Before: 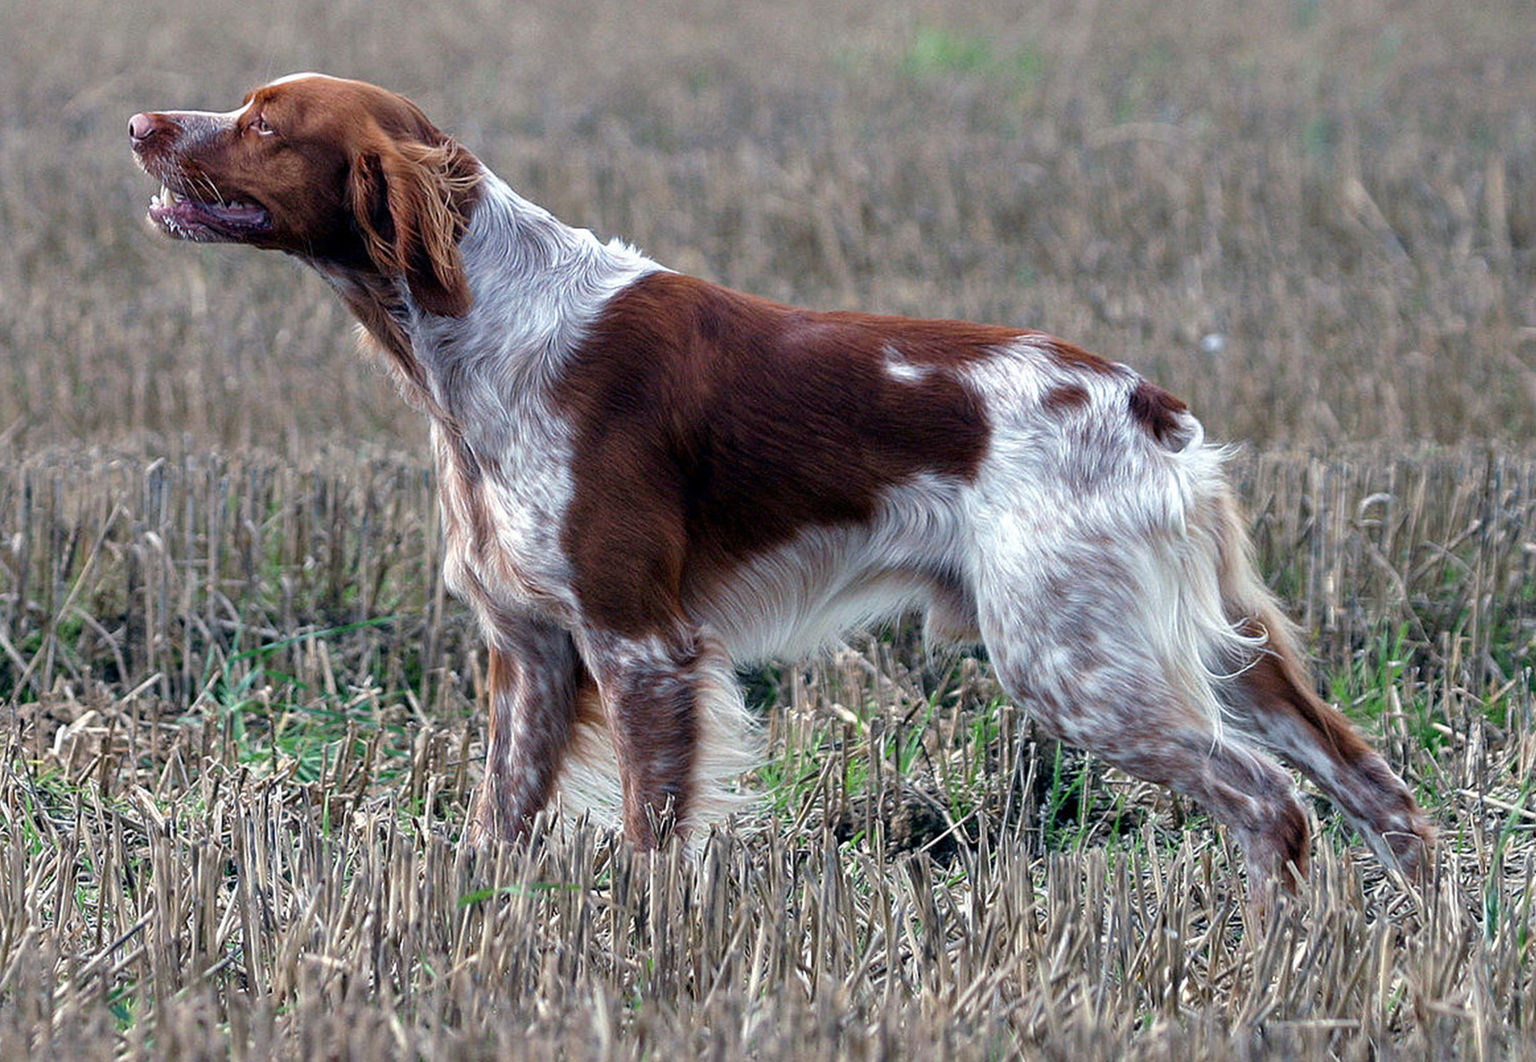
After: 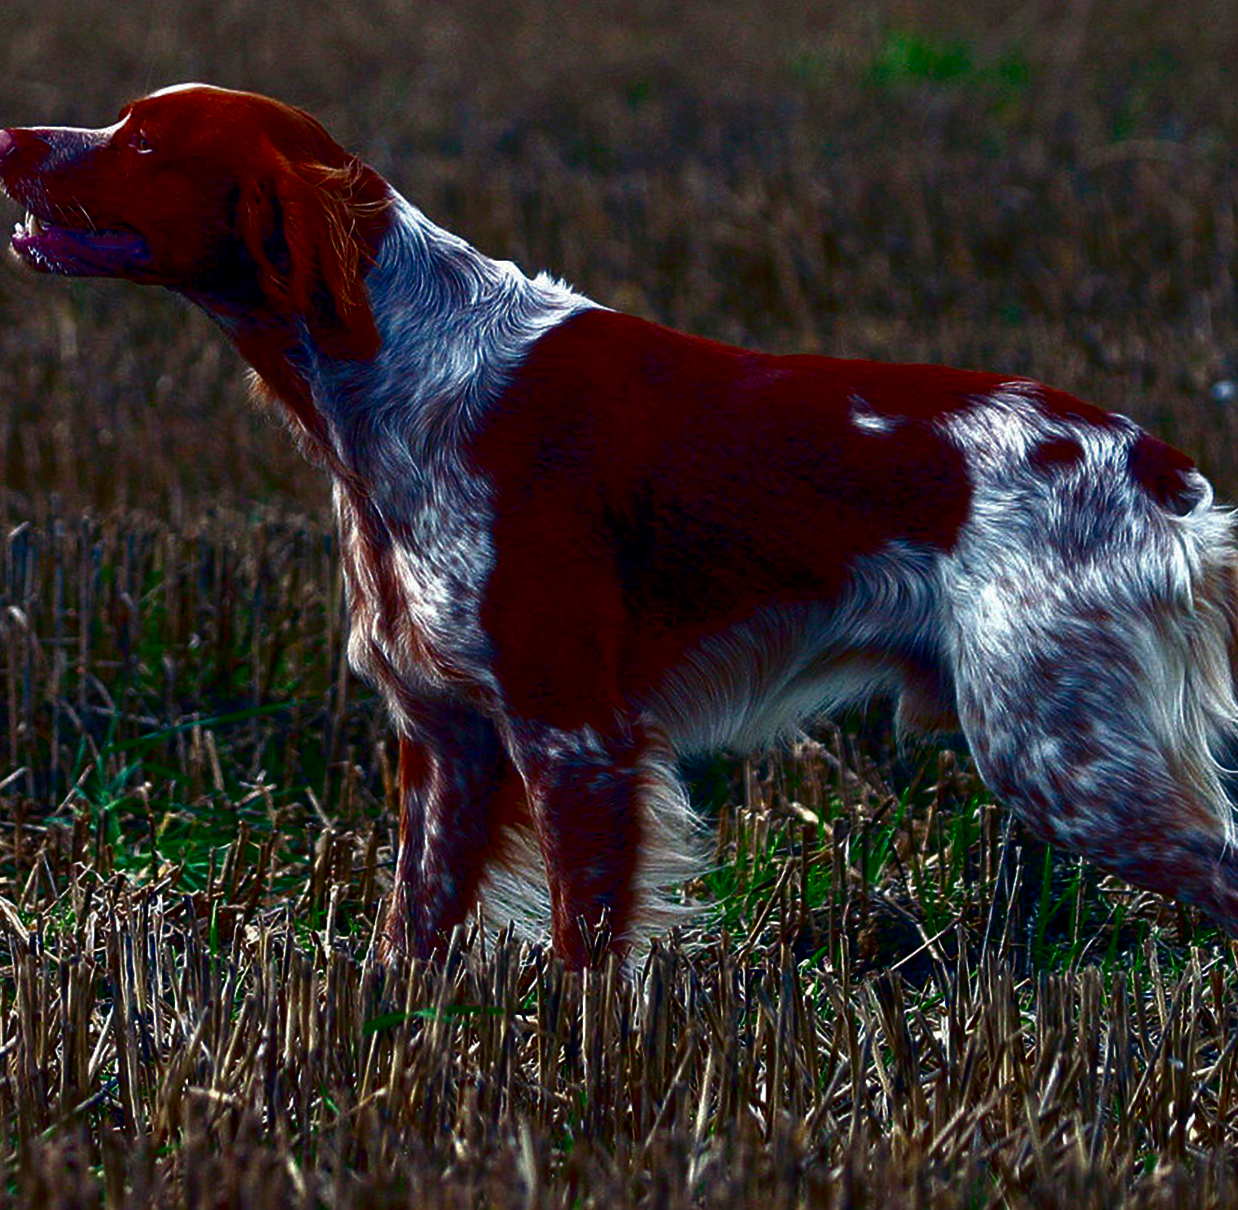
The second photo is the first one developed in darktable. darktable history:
crop and rotate: left 9.061%, right 20.142%
contrast brightness saturation: brightness -1, saturation 1
